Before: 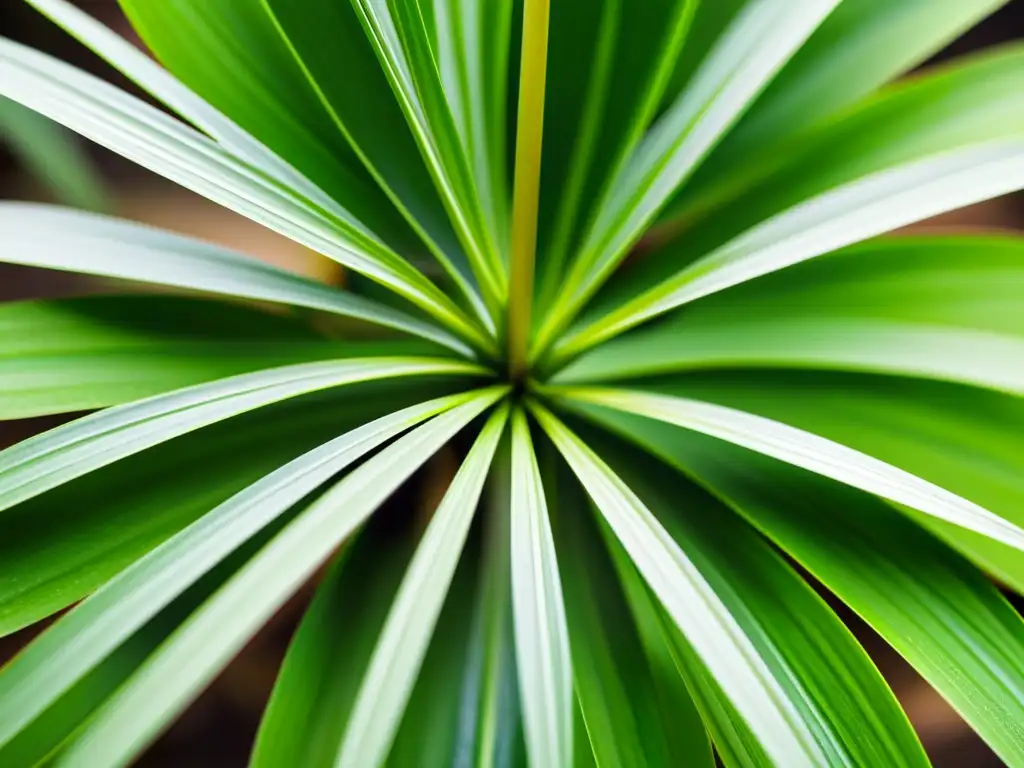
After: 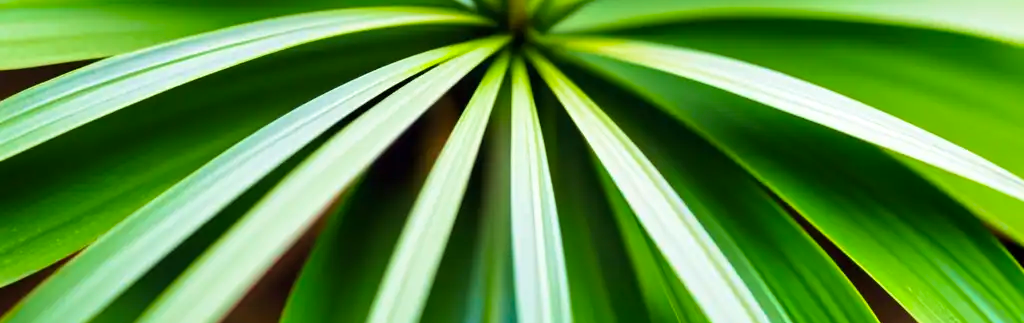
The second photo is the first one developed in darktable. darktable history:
tone equalizer: edges refinement/feathering 500, mask exposure compensation -1.57 EV, preserve details no
crop: top 45.643%, bottom 12.233%
velvia: strength 44.43%
color balance rgb: perceptual saturation grading › global saturation 10.204%, global vibrance 20%
